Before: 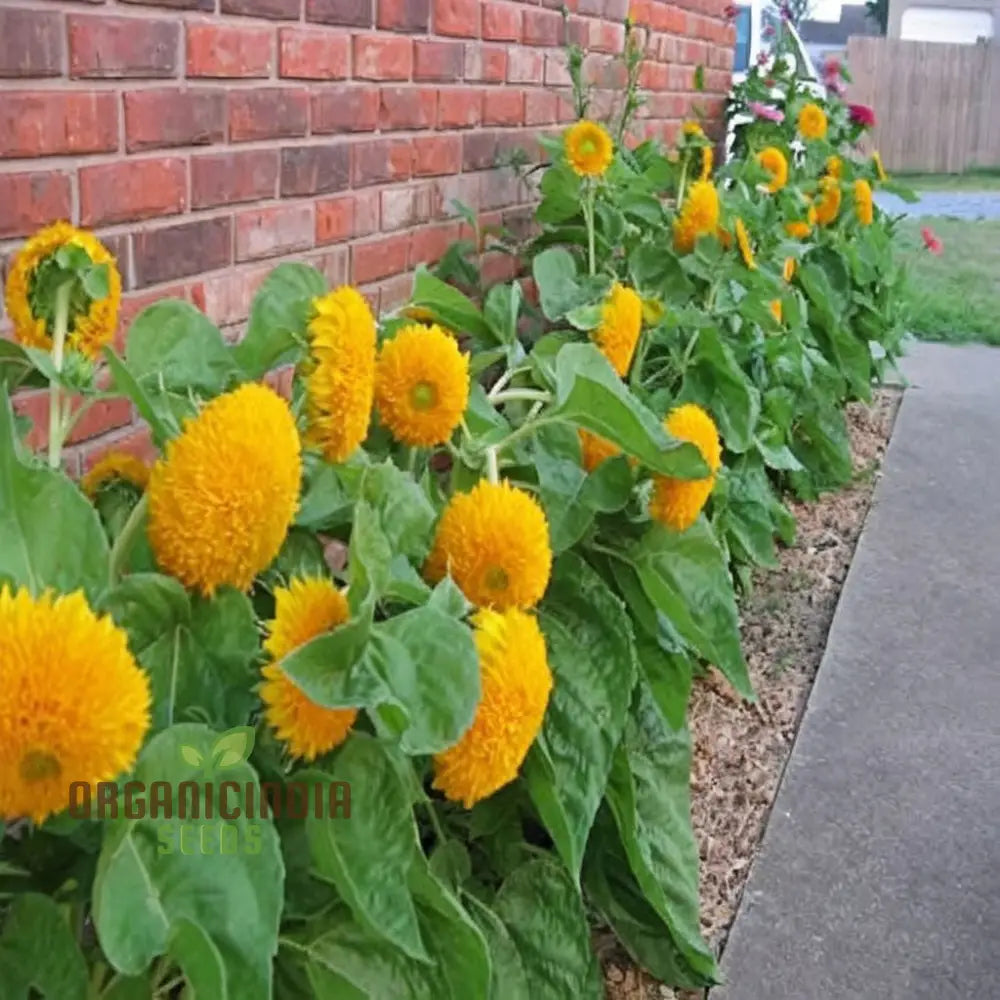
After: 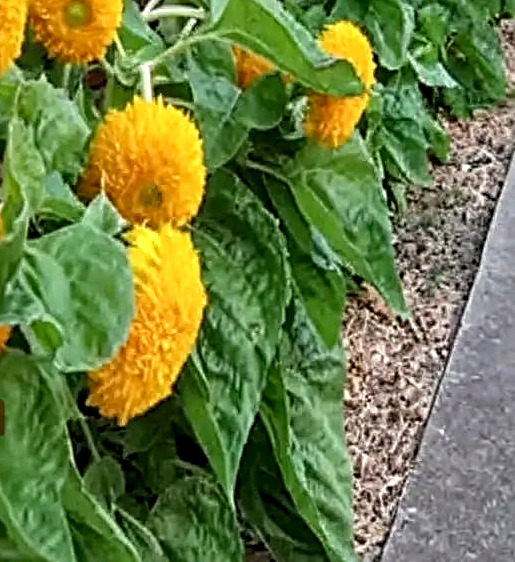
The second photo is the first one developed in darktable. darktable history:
sharpen: radius 2.714, amount 0.666
crop: left 34.677%, top 38.376%, right 13.815%, bottom 5.402%
haze removal: compatibility mode true, adaptive false
local contrast: detail 160%
